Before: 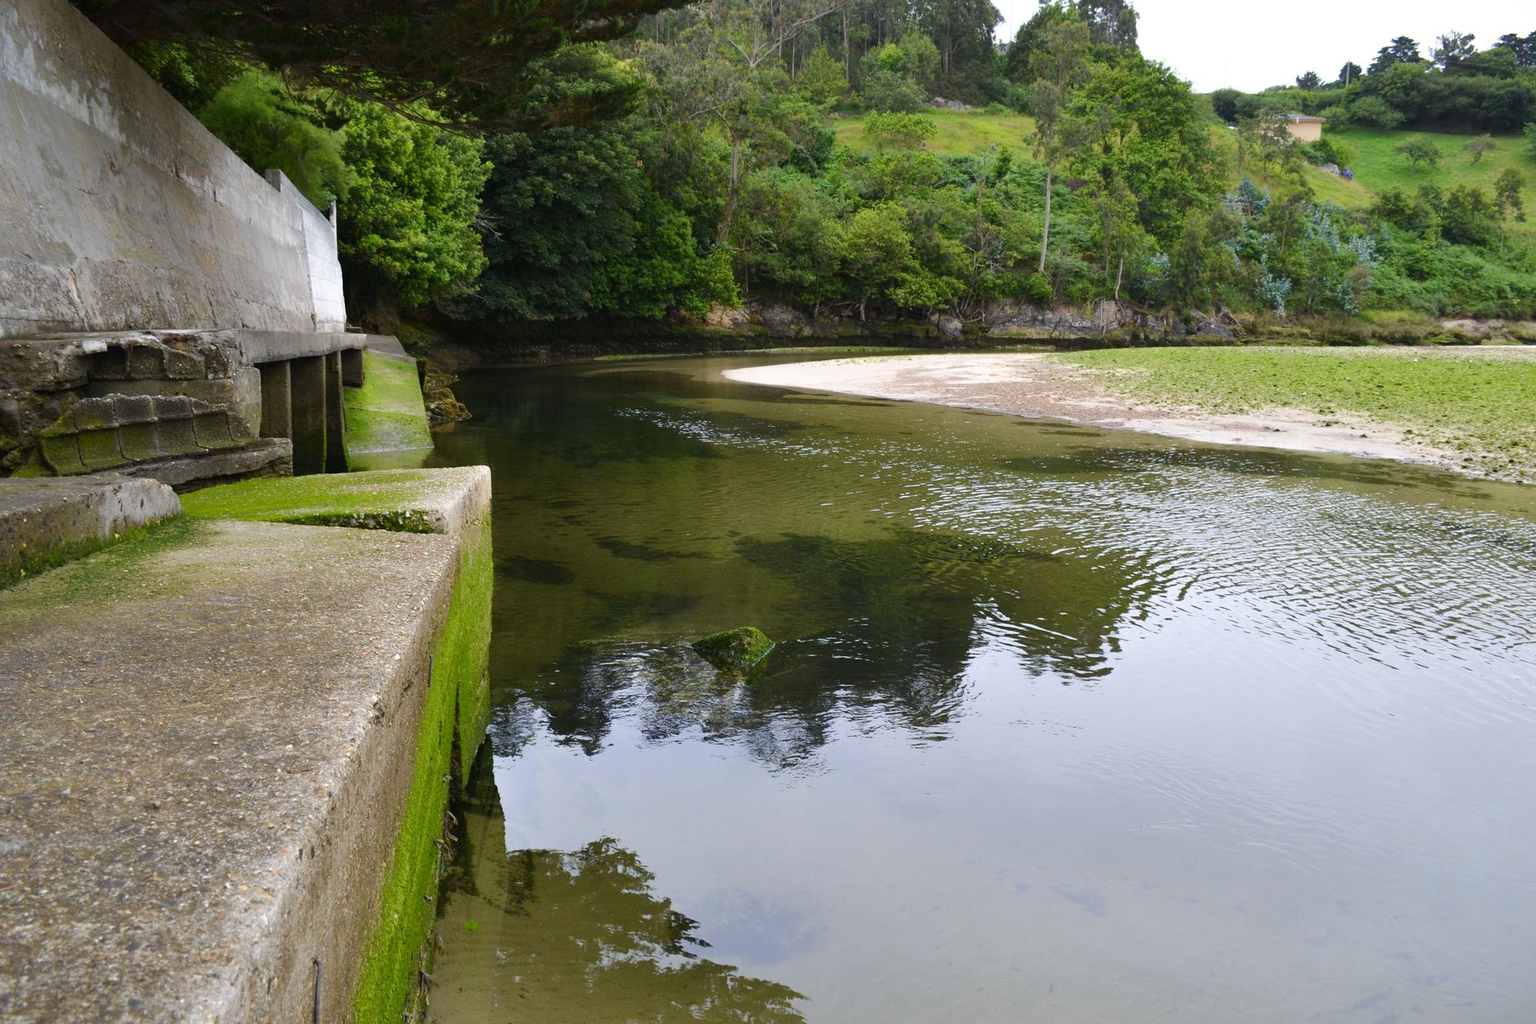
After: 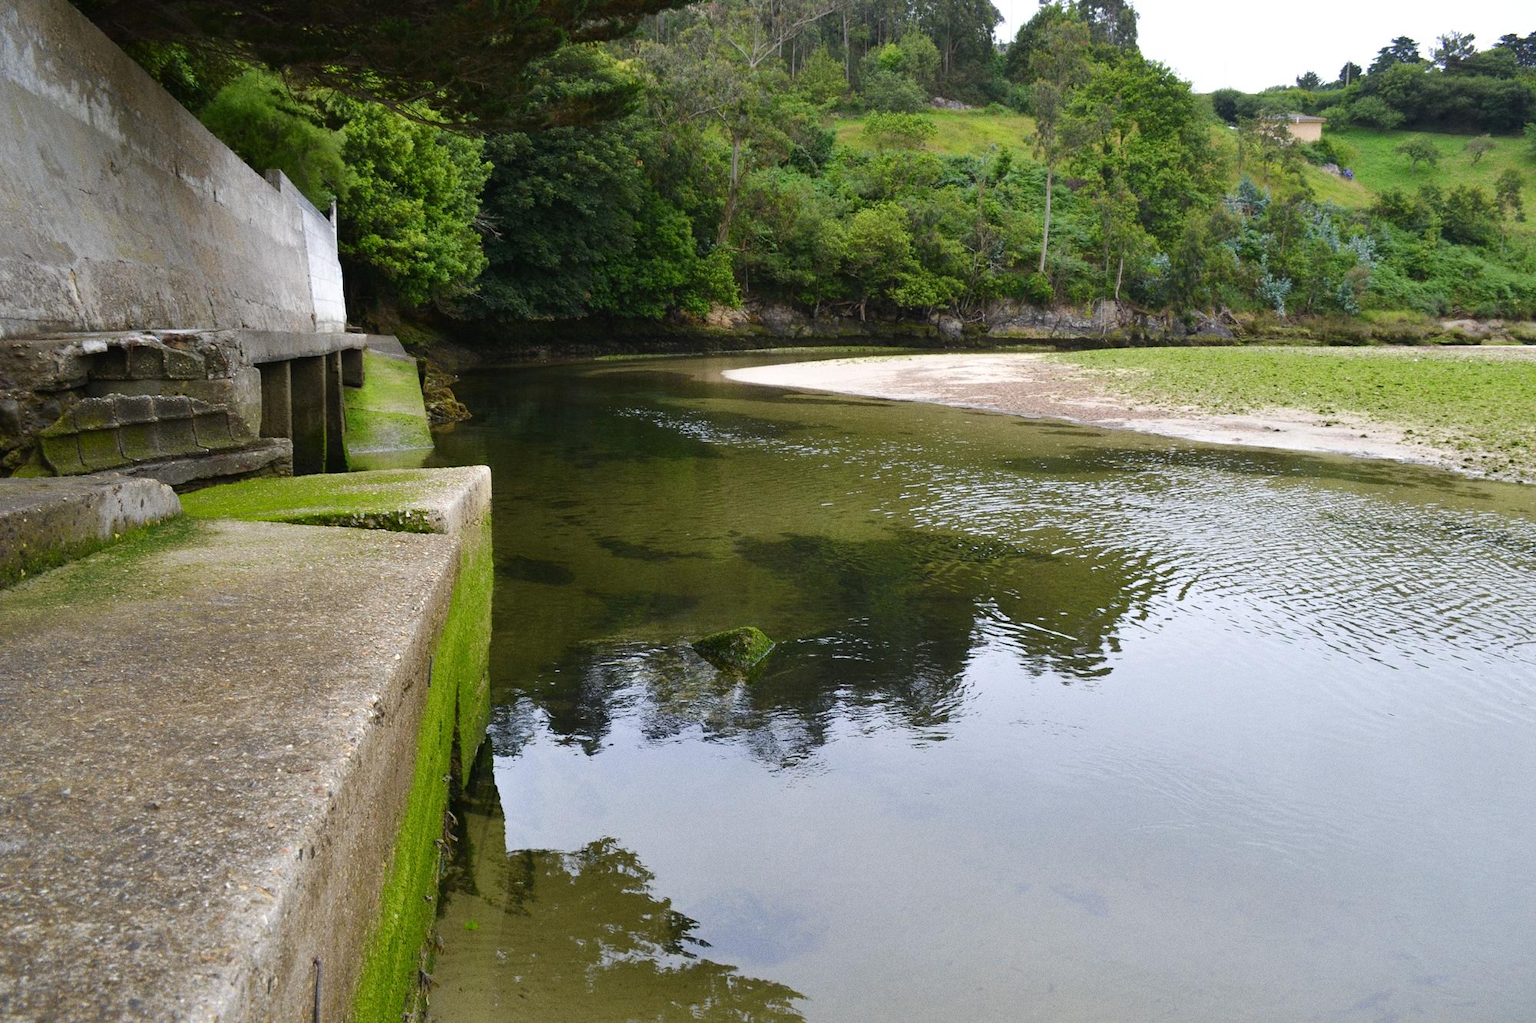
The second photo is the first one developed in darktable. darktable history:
grain: coarseness 3.21 ISO
tone equalizer: on, module defaults
